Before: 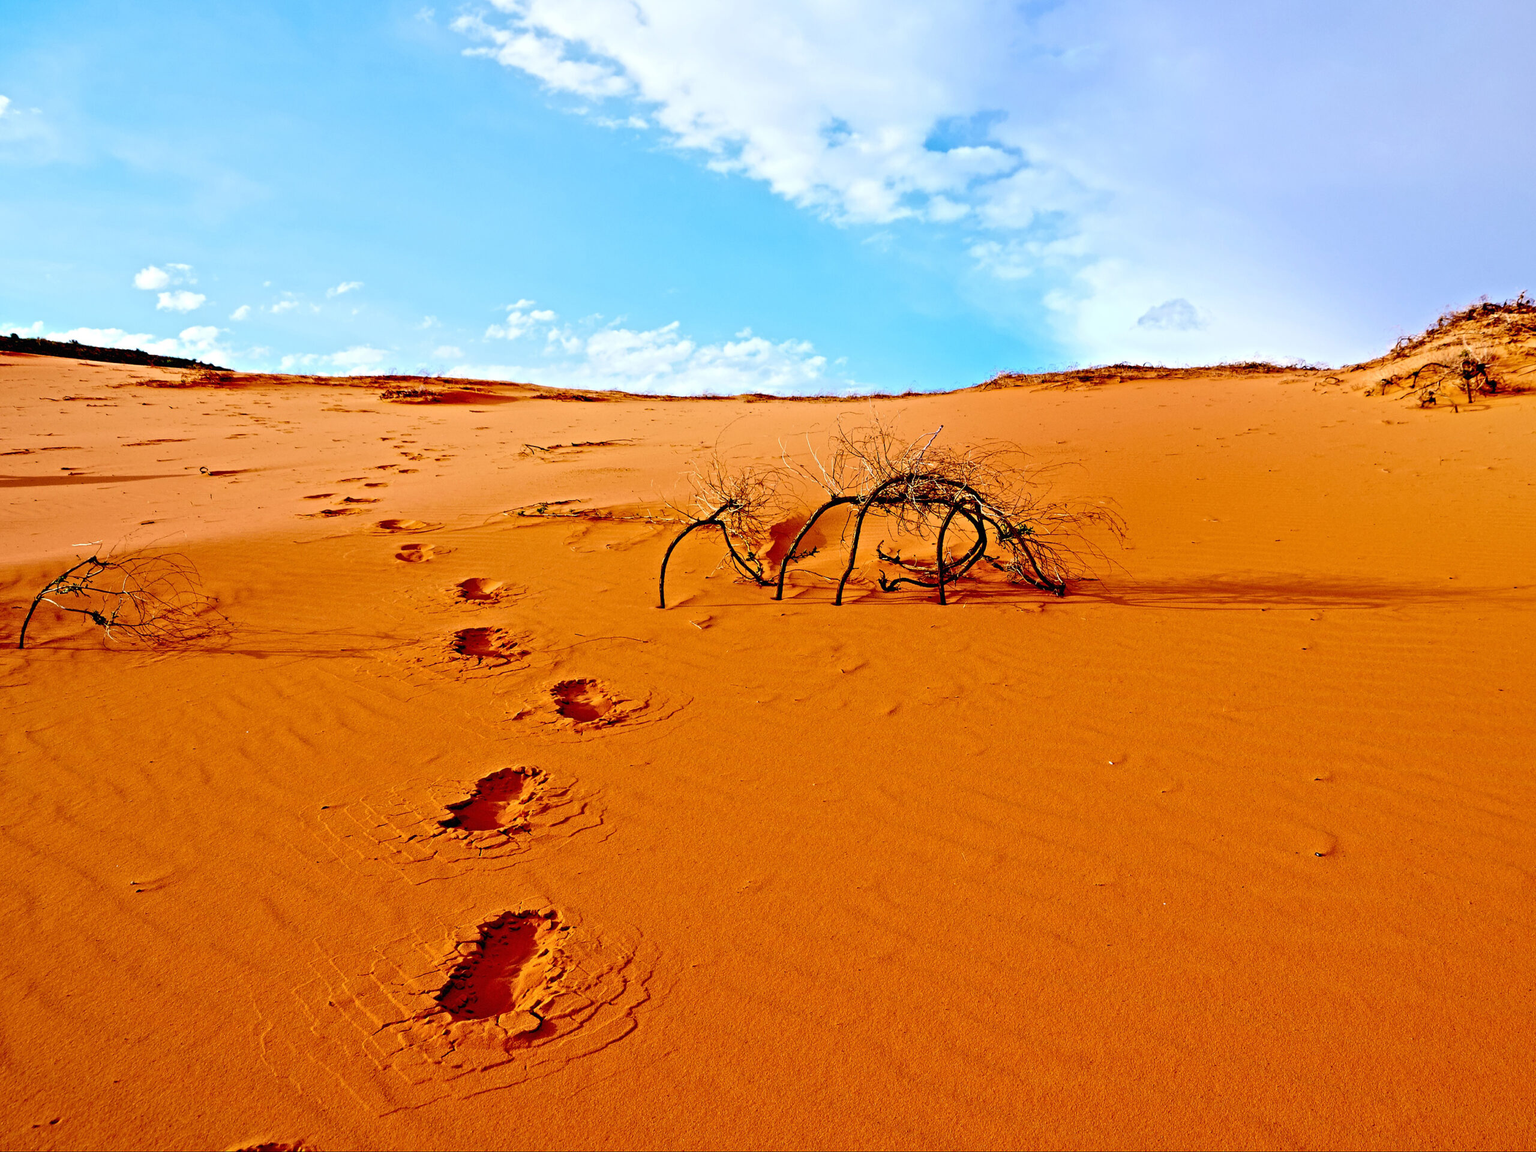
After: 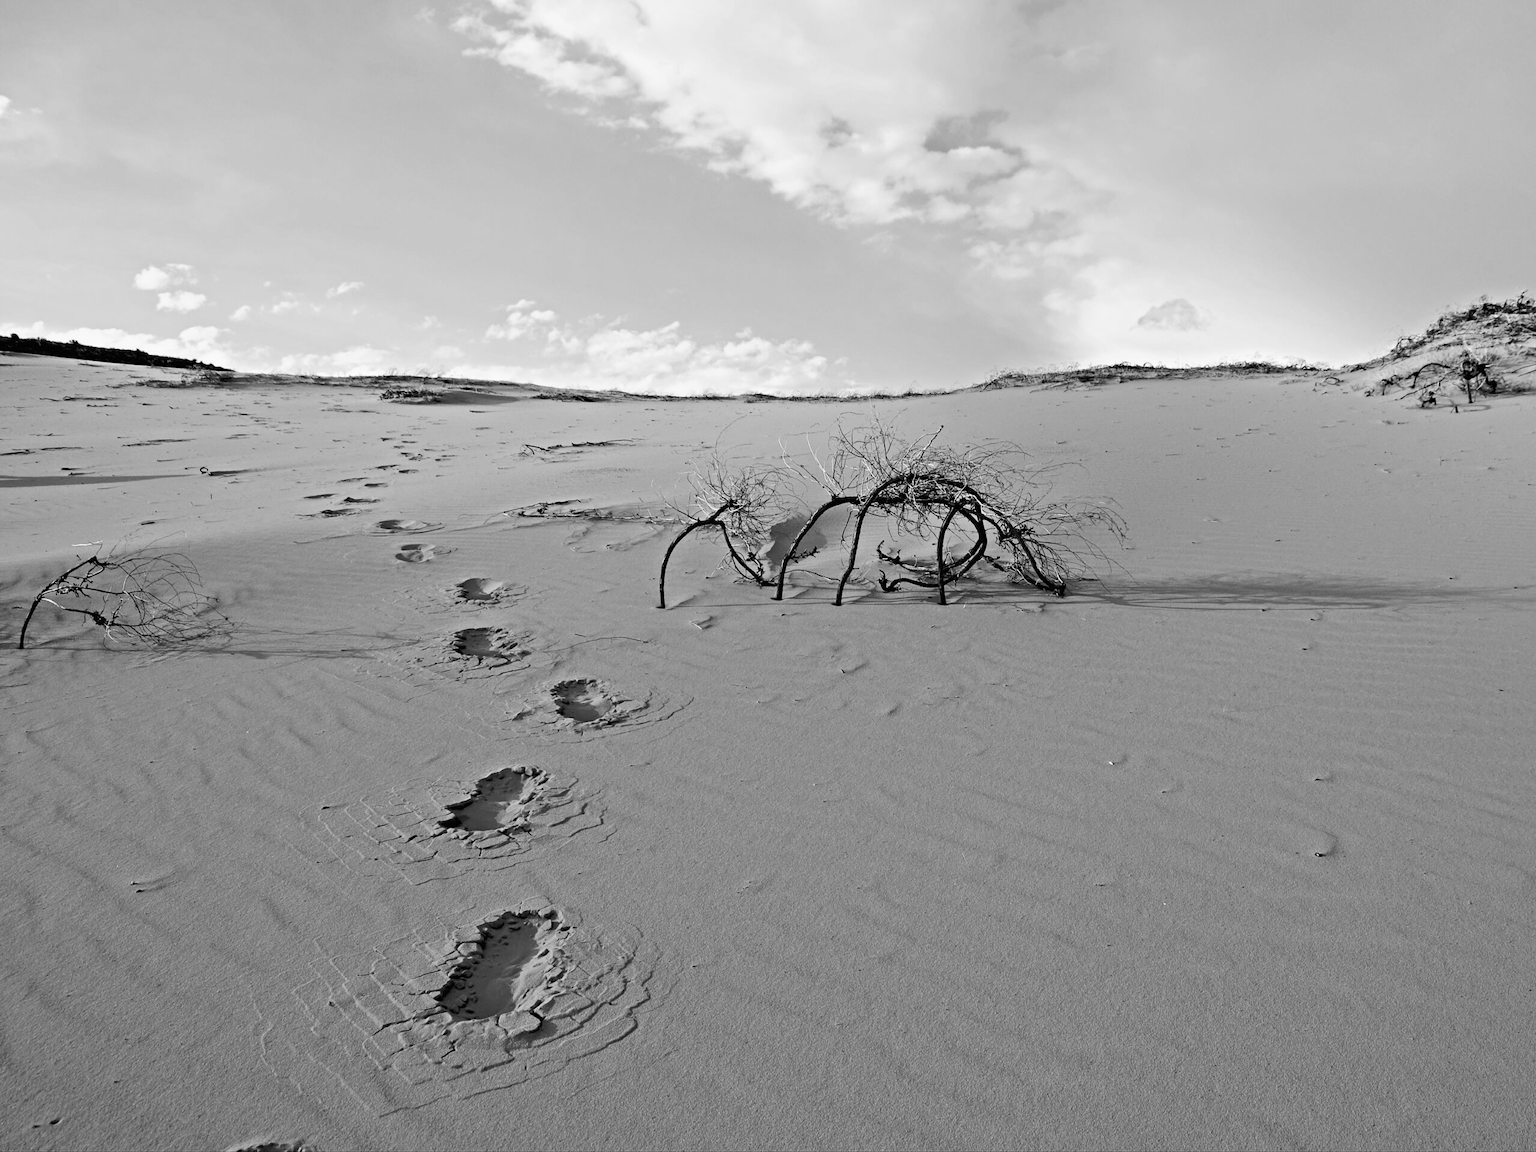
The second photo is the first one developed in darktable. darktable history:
monochrome: a 32, b 64, size 2.3
velvia: strength 15%
